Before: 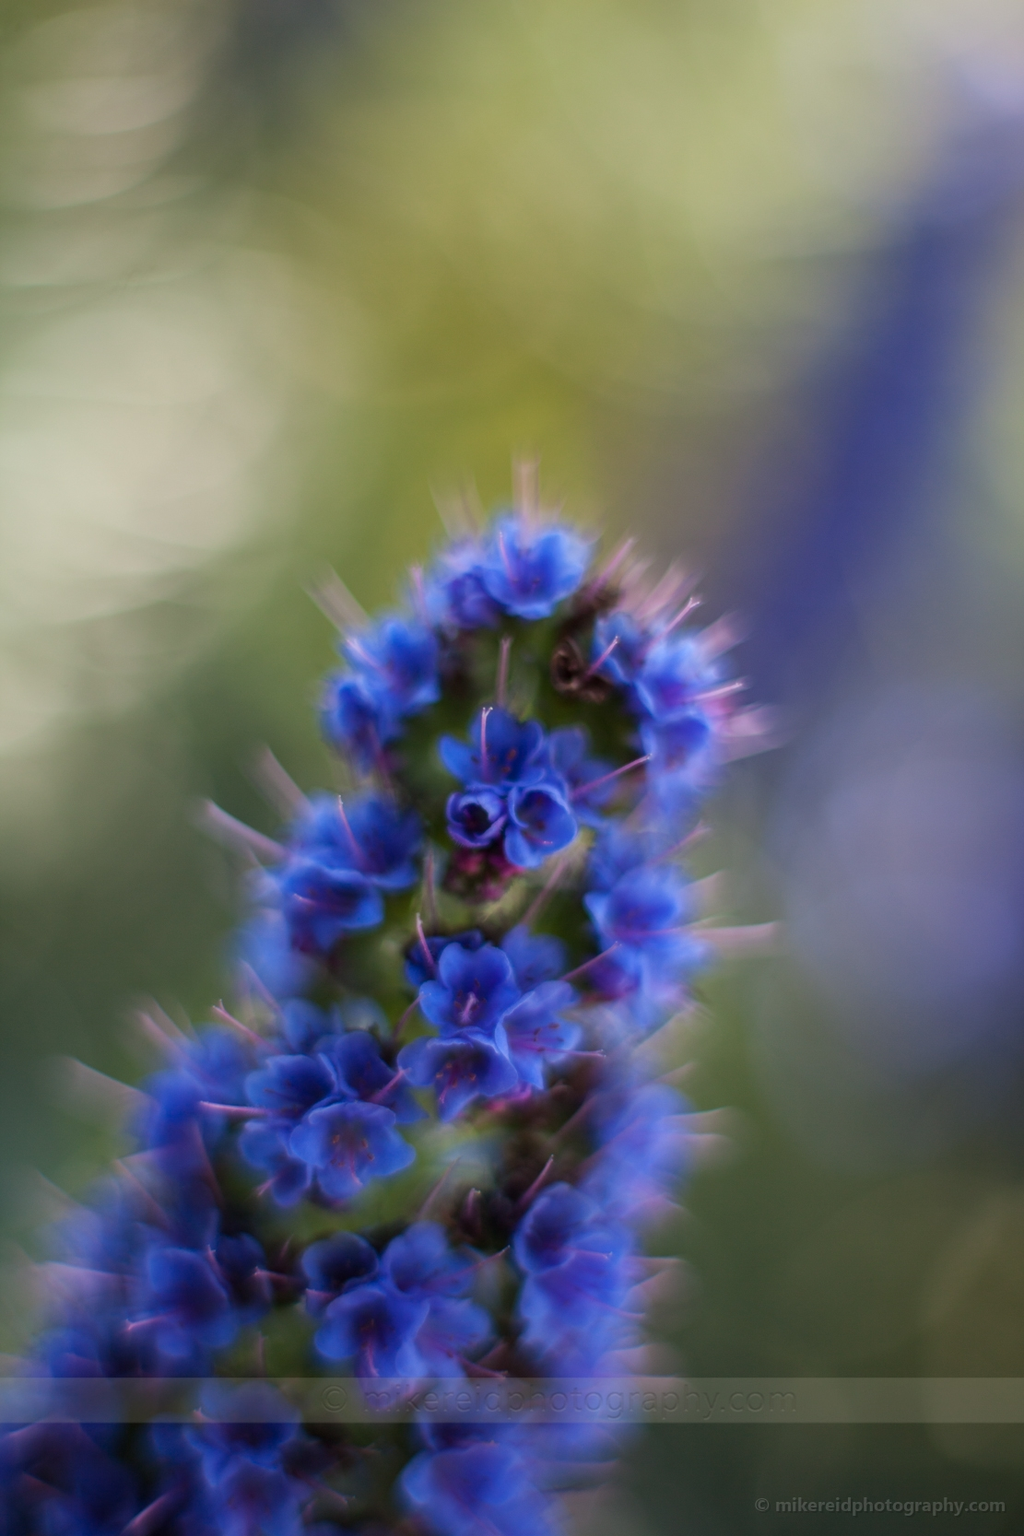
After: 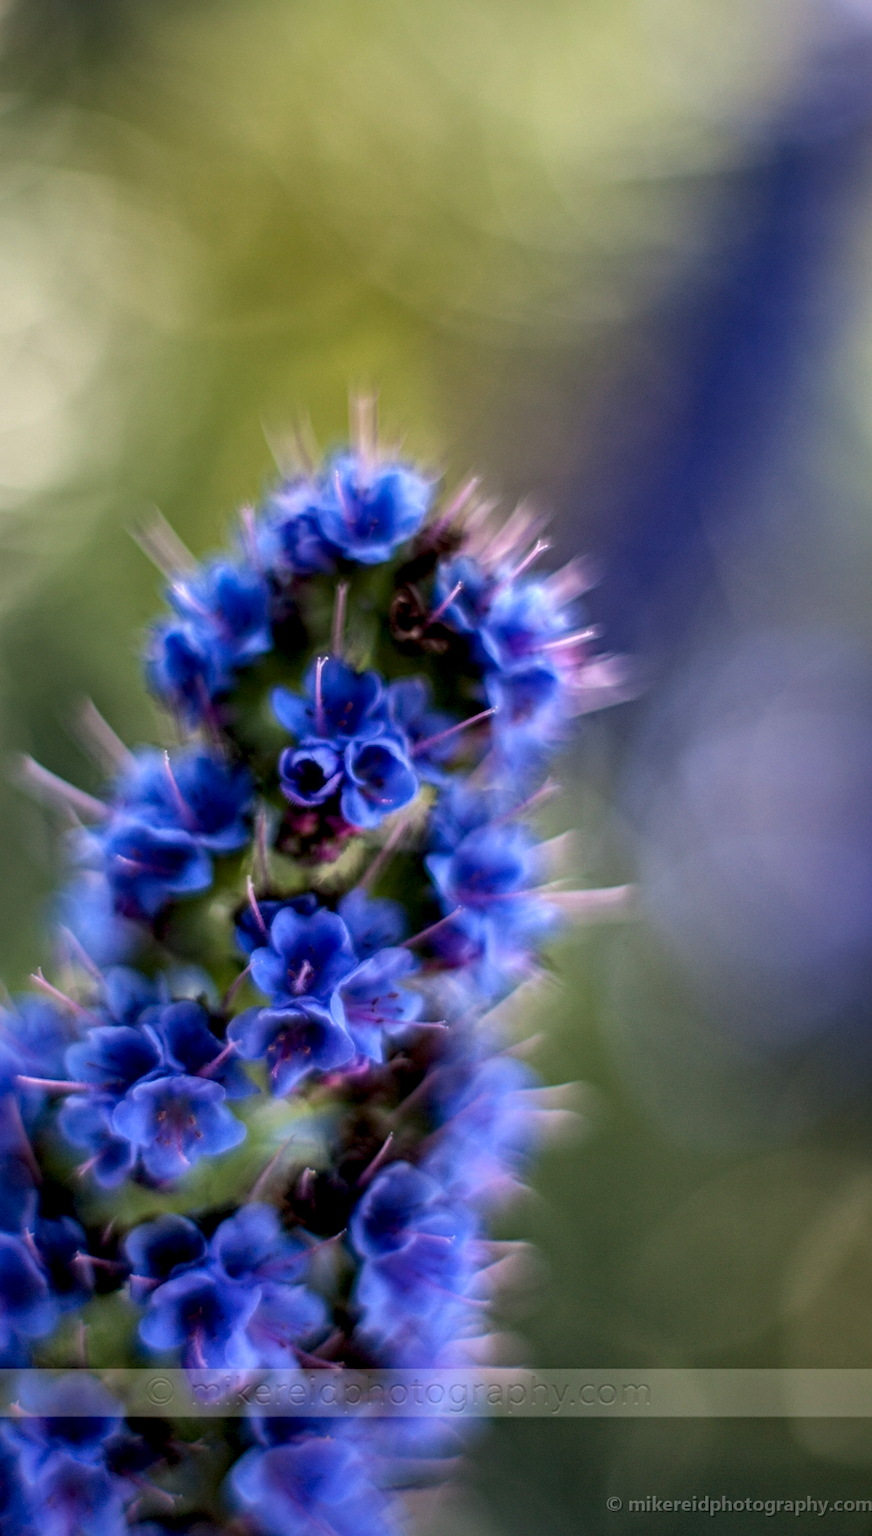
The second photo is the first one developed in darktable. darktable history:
shadows and highlights: on, module defaults
crop and rotate: left 17.959%, top 5.771%, right 1.742%
local contrast: highlights 19%, detail 186%
haze removal: compatibility mode true, adaptive false
